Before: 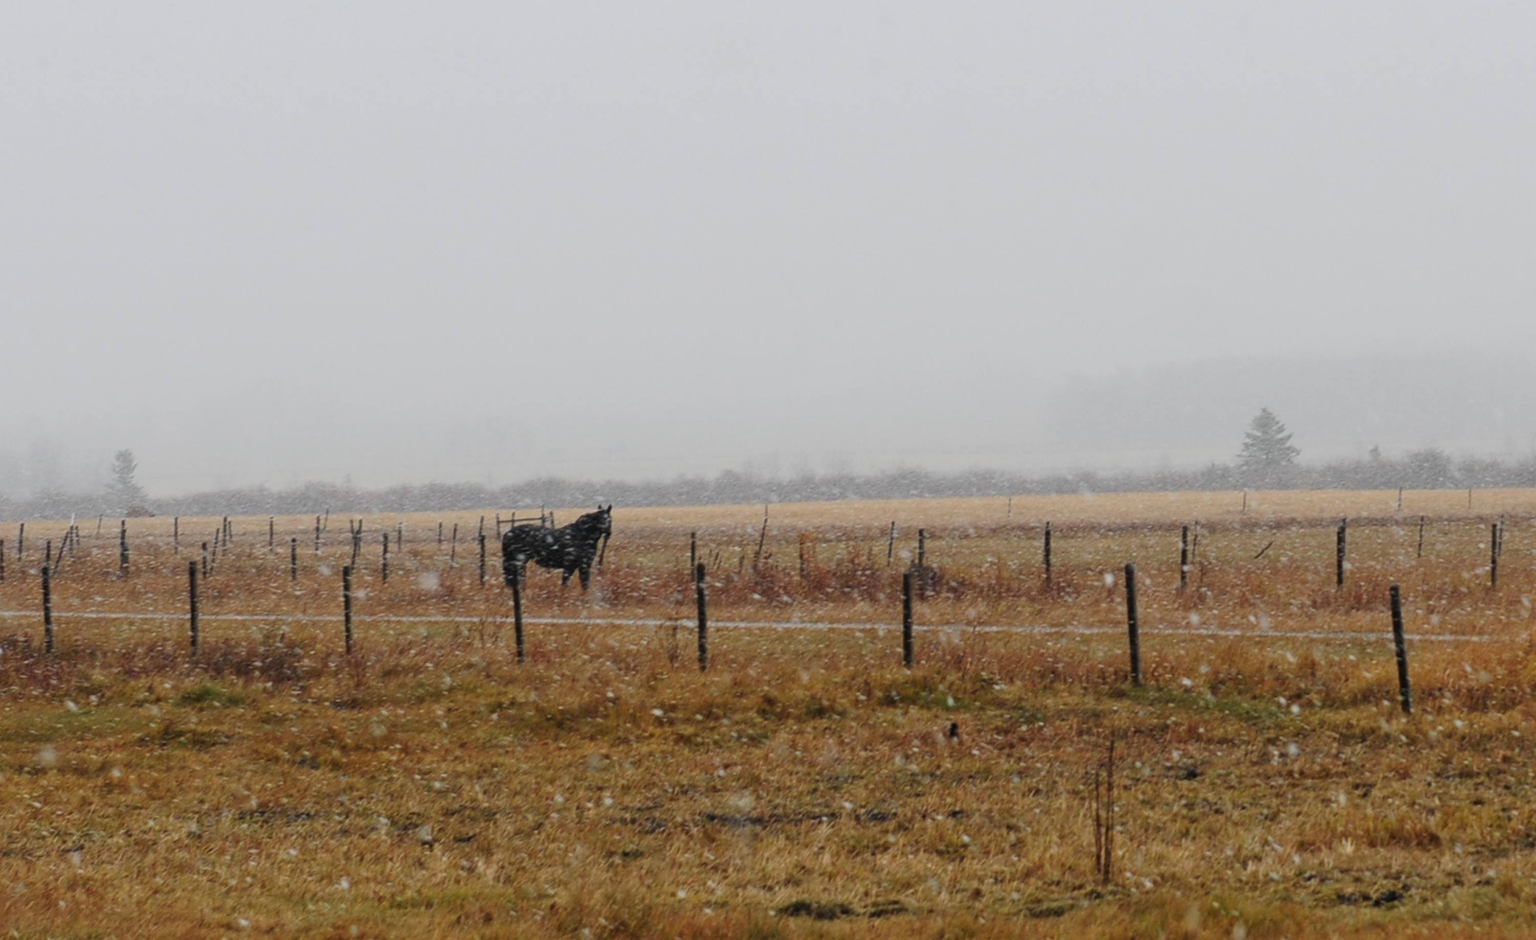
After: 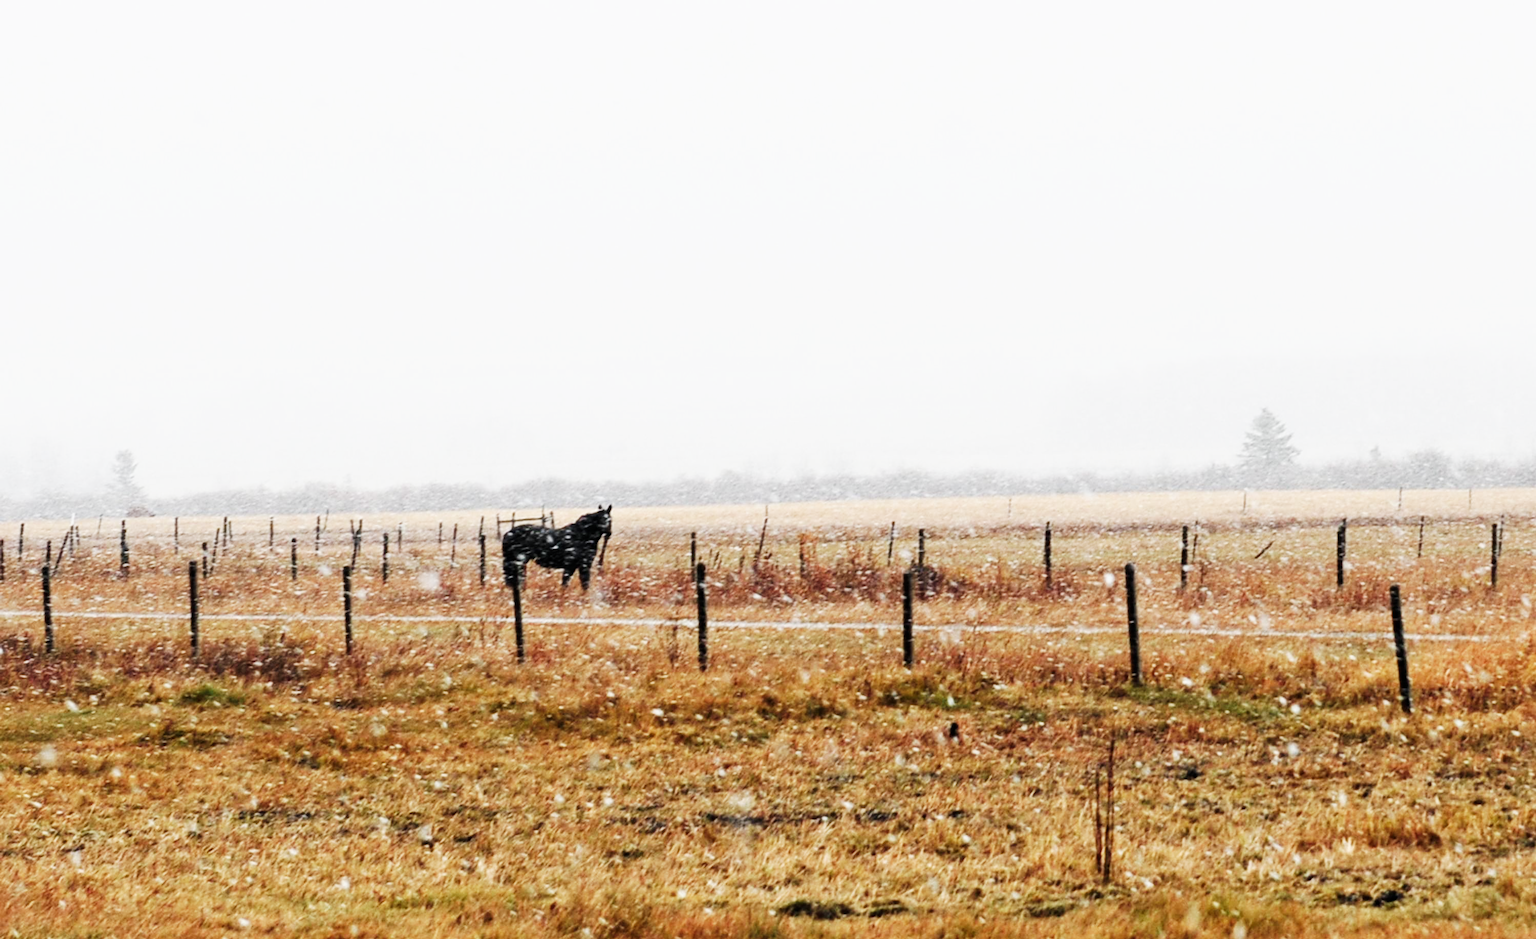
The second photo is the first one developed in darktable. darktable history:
color balance rgb: linear chroma grading › shadows -1.69%, linear chroma grading › highlights -14.222%, linear chroma grading › global chroma -9.652%, linear chroma grading › mid-tones -10.118%, perceptual saturation grading › global saturation 0.873%
contrast equalizer: octaves 7, y [[0.528 ×6], [0.514 ×6], [0.362 ×6], [0 ×6], [0 ×6]]
base curve: curves: ch0 [(0, 0) (0.007, 0.004) (0.027, 0.03) (0.046, 0.07) (0.207, 0.54) (0.442, 0.872) (0.673, 0.972) (1, 1)], preserve colors none
